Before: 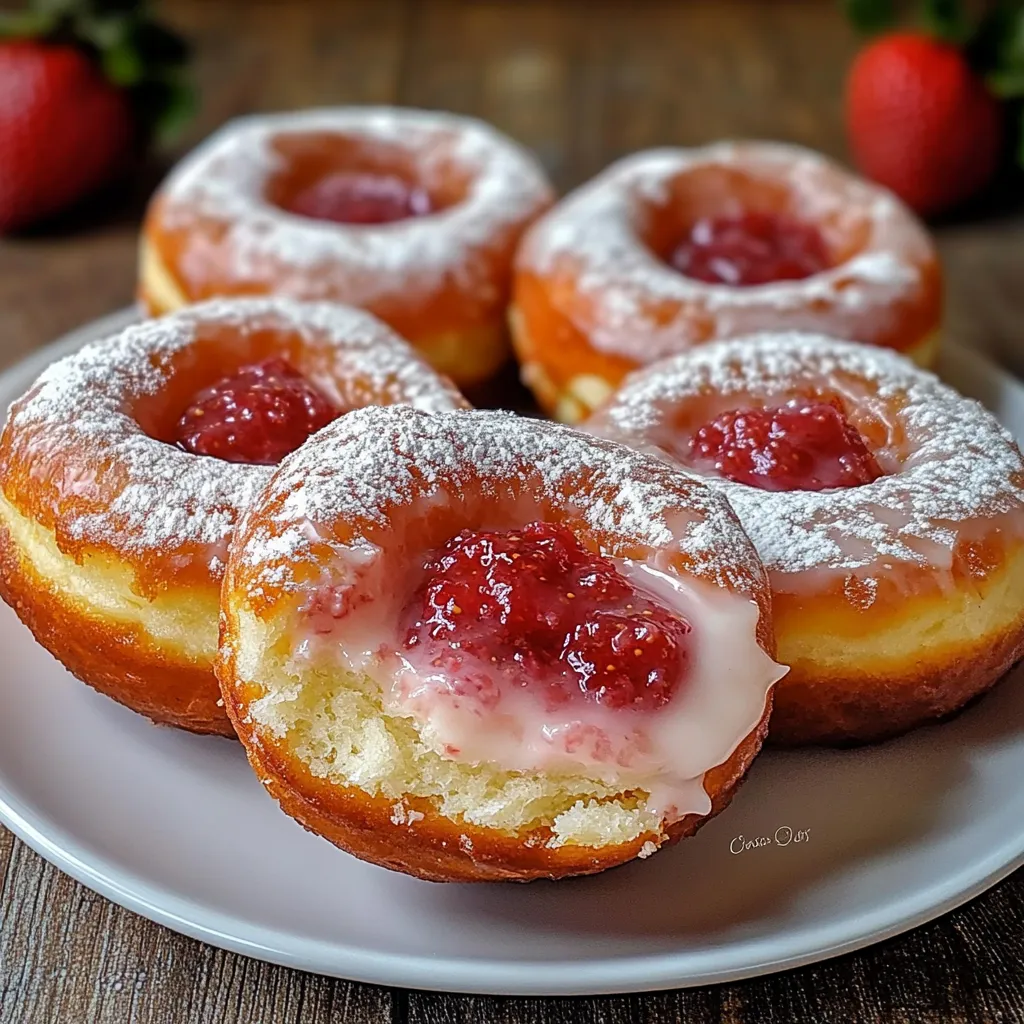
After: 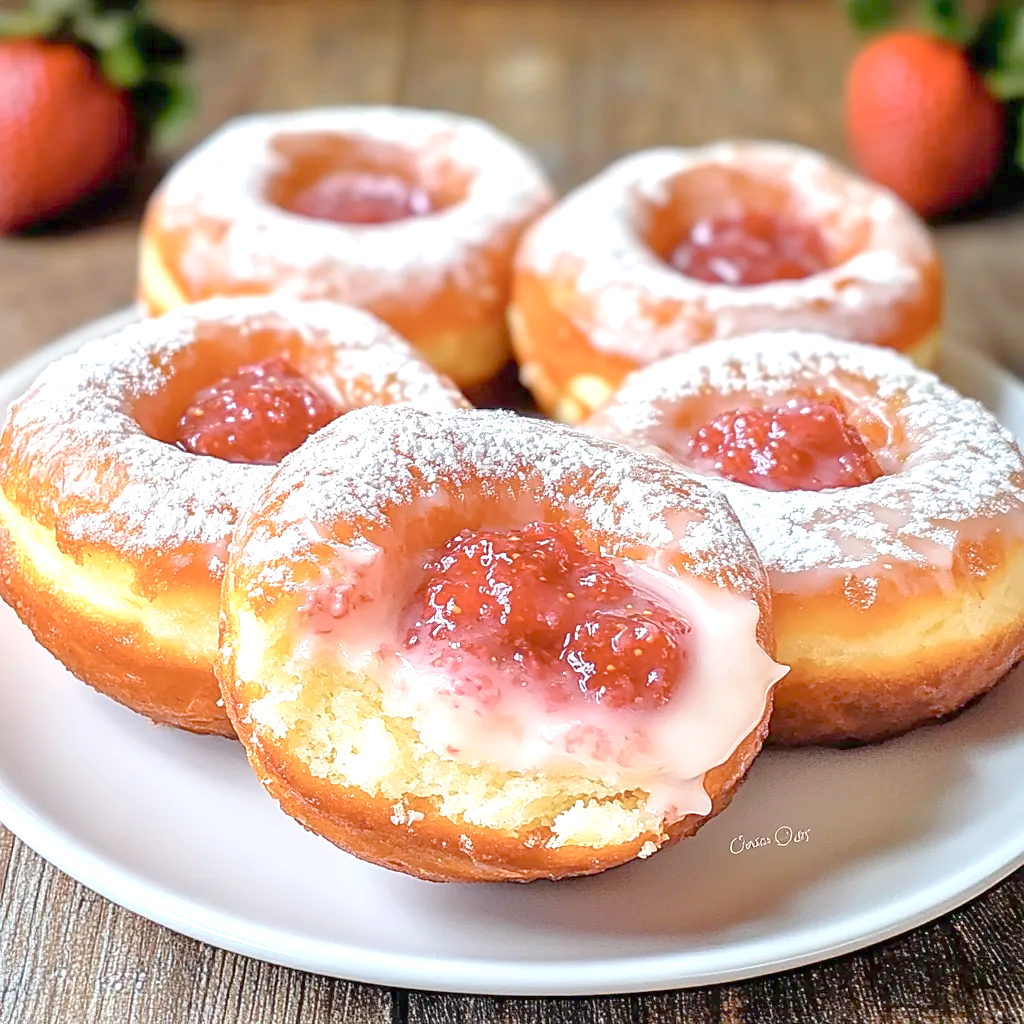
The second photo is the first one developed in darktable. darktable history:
exposure: black level correction 0, exposure 1.452 EV, compensate highlight preservation false
tone curve: curves: ch0 [(0, 0) (0.004, 0.008) (0.077, 0.156) (0.169, 0.29) (0.774, 0.774) (0.988, 0.926)], preserve colors none
